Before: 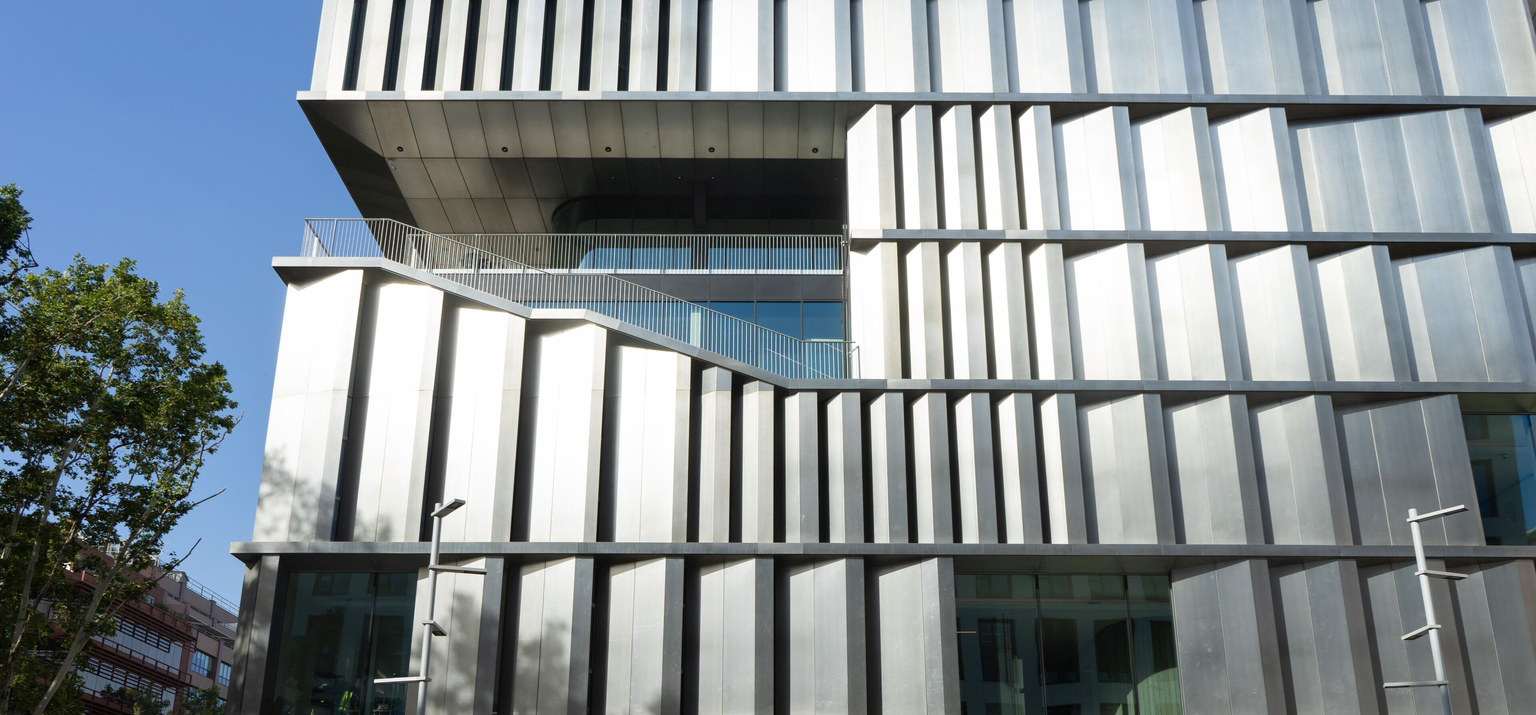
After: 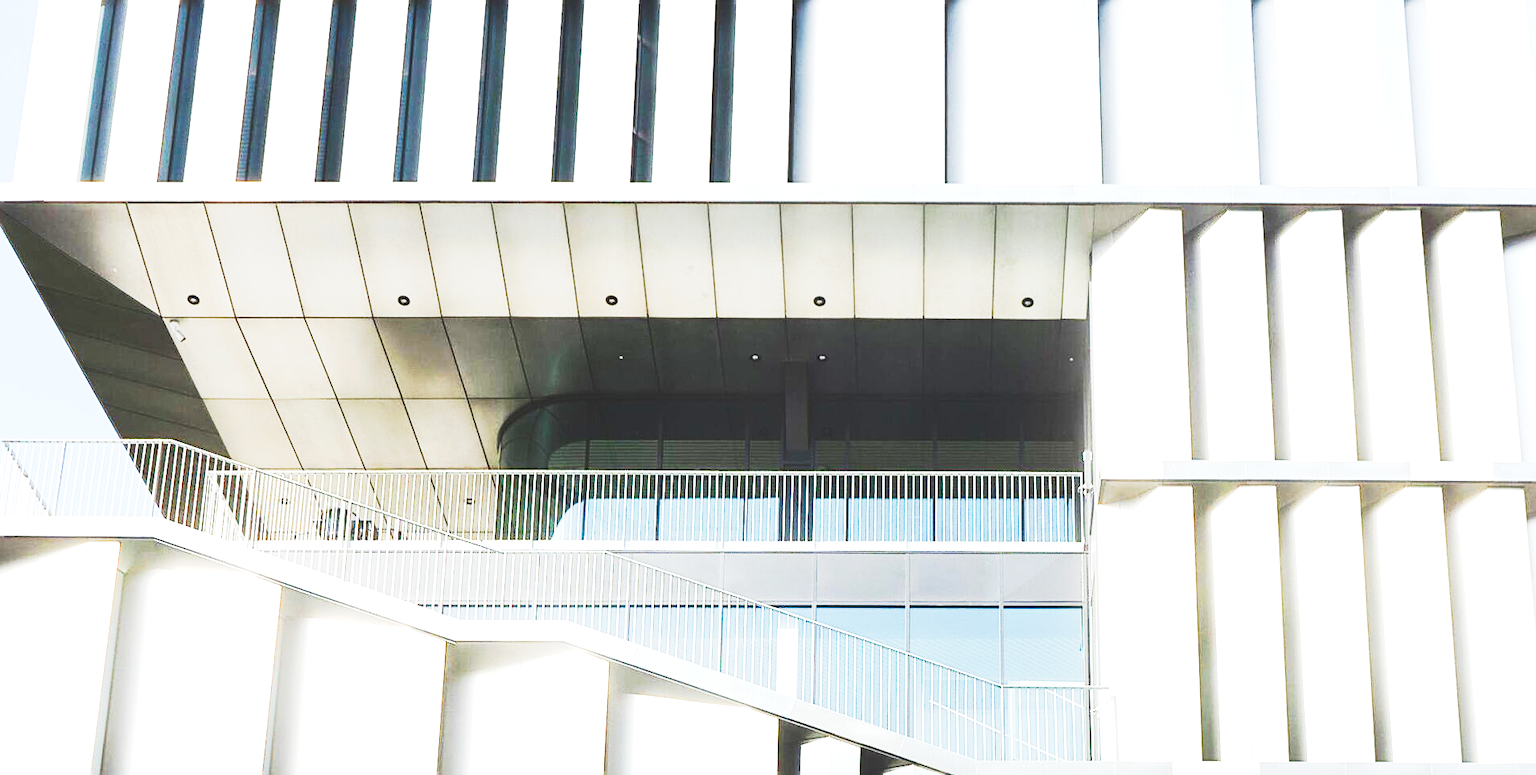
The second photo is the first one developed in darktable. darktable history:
sharpen: on, module defaults
crop: left 19.805%, right 30.441%, bottom 46.051%
tone curve: curves: ch0 [(0, 0.098) (0.262, 0.324) (0.421, 0.59) (0.54, 0.803) (0.725, 0.922) (0.99, 0.974)], preserve colors none
exposure: exposure 1.991 EV, compensate exposure bias true, compensate highlight preservation false
